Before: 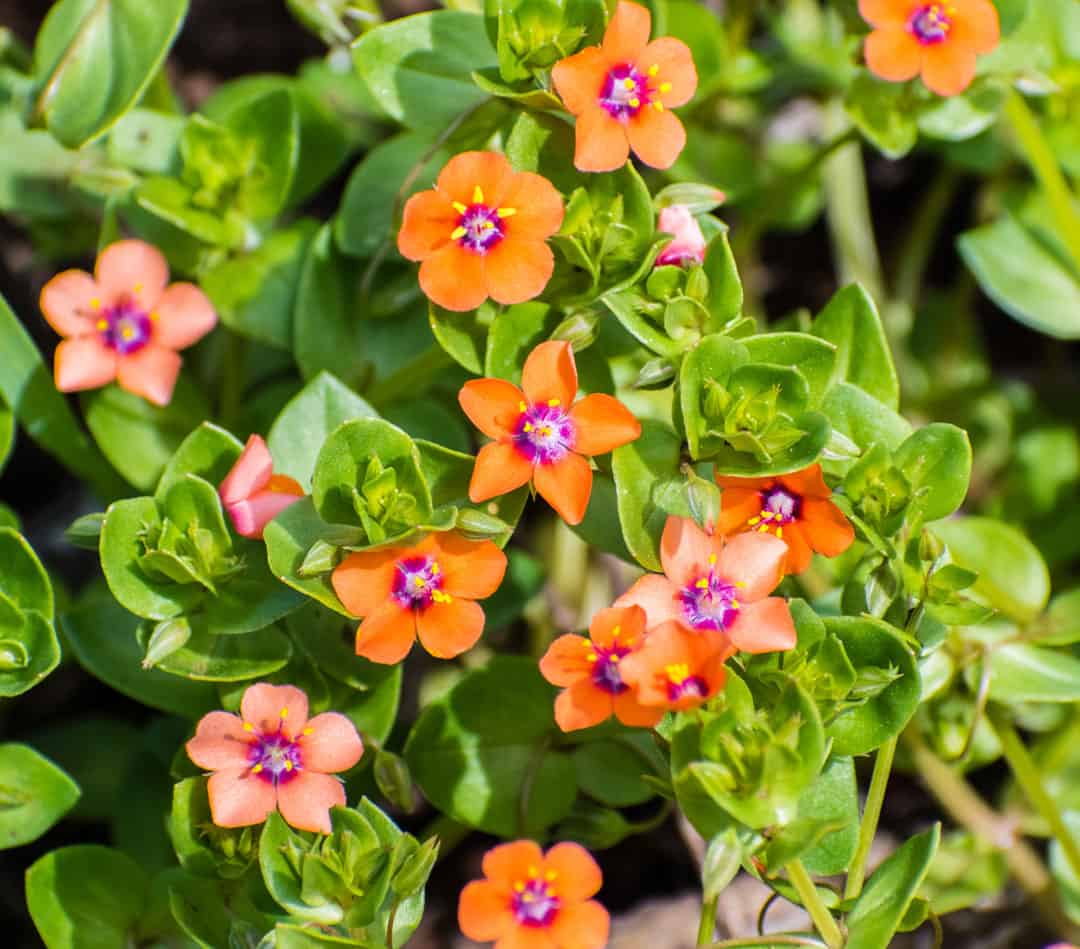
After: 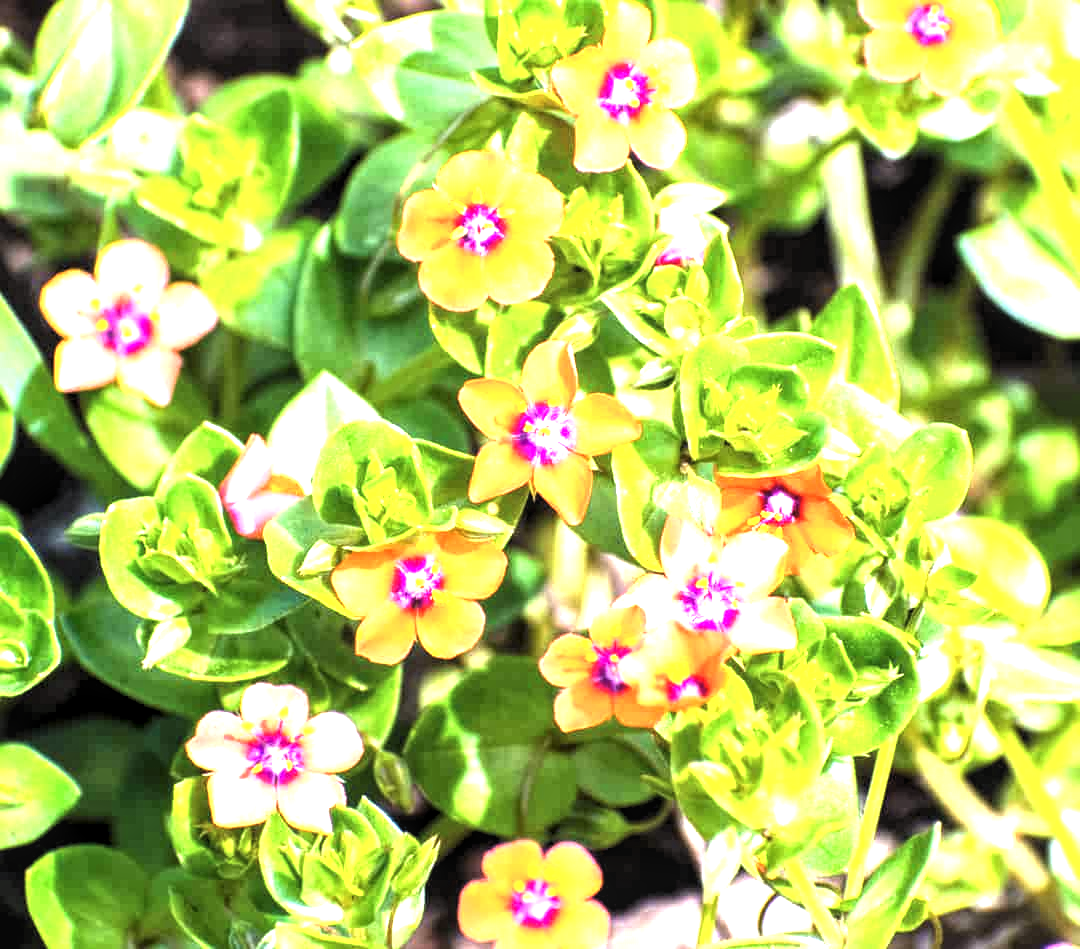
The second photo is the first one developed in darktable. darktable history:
levels: levels [0.052, 0.496, 0.908]
color calibration: illuminant as shot in camera, x 0.358, y 0.373, temperature 4628.91 K
exposure: black level correction 0, exposure 1.45 EV, compensate exposure bias true, compensate highlight preservation false
local contrast: highlights 99%, shadows 86%, detail 160%, midtone range 0.2
